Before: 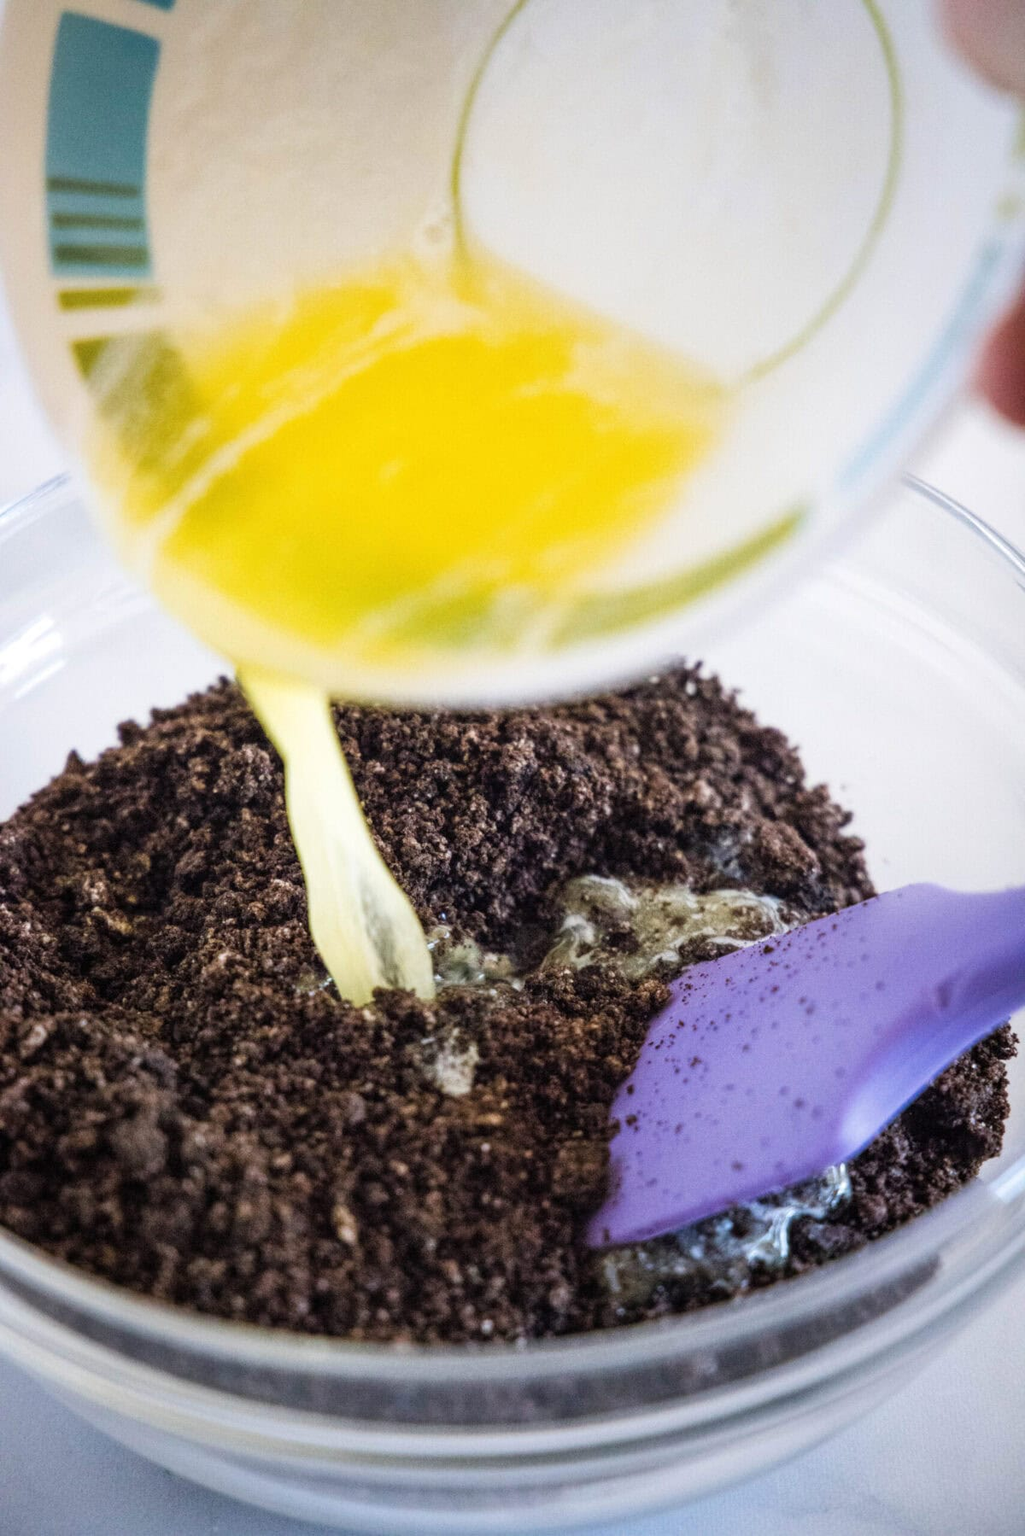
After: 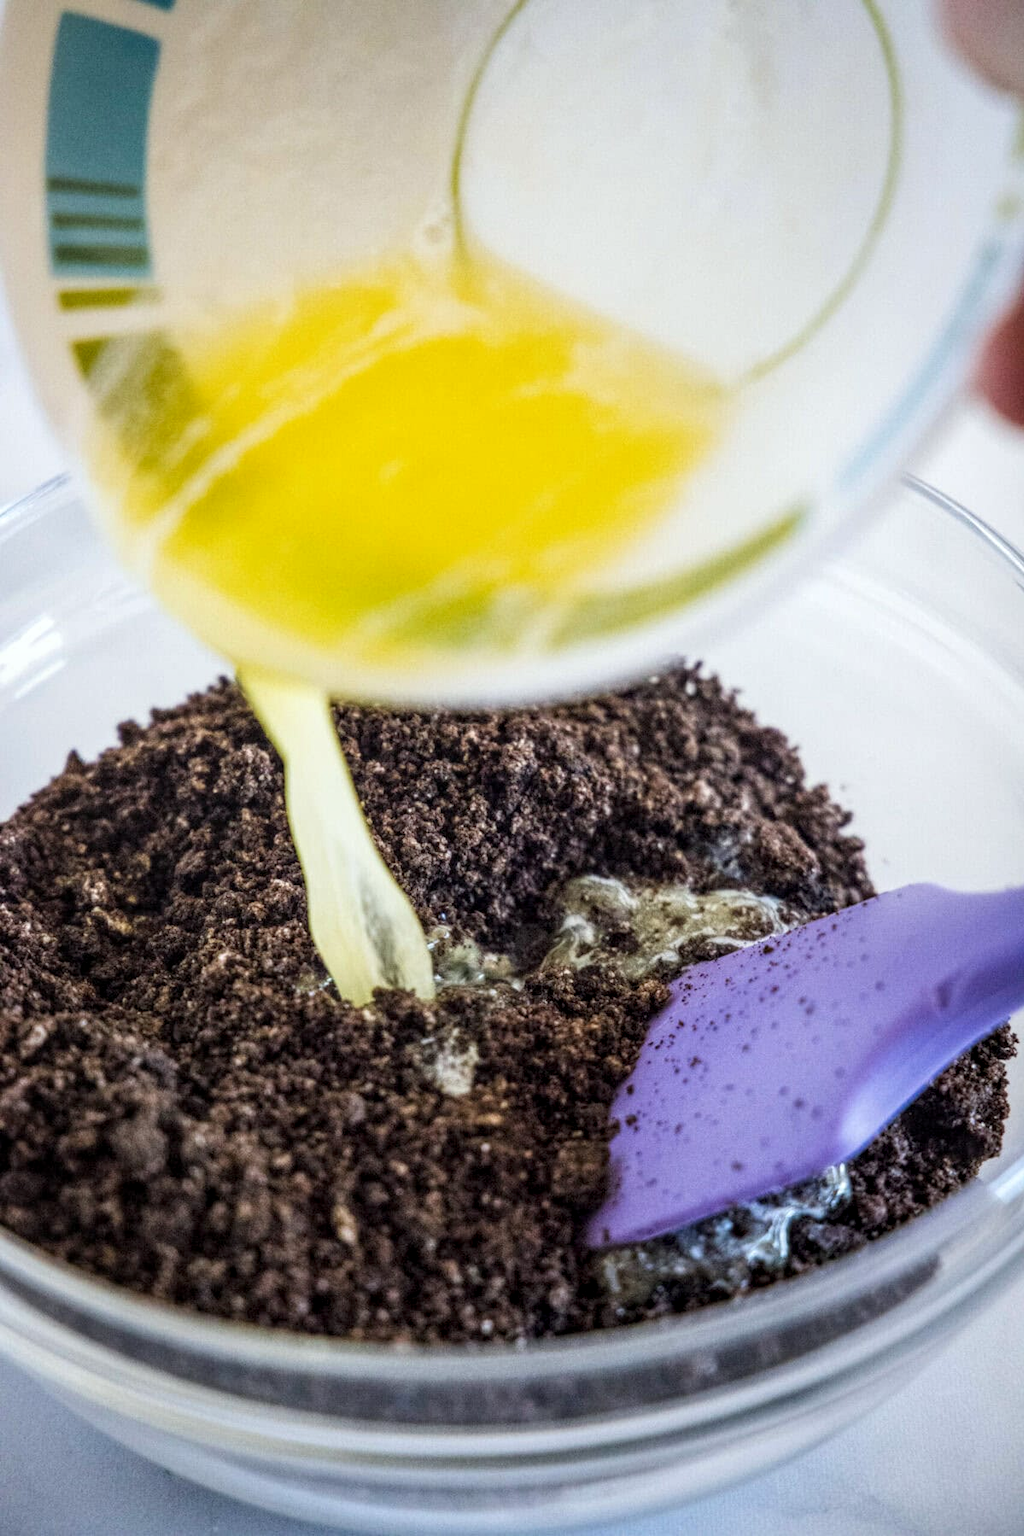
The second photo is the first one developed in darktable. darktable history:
local contrast: detail 130%
white balance: red 0.978, blue 0.999
